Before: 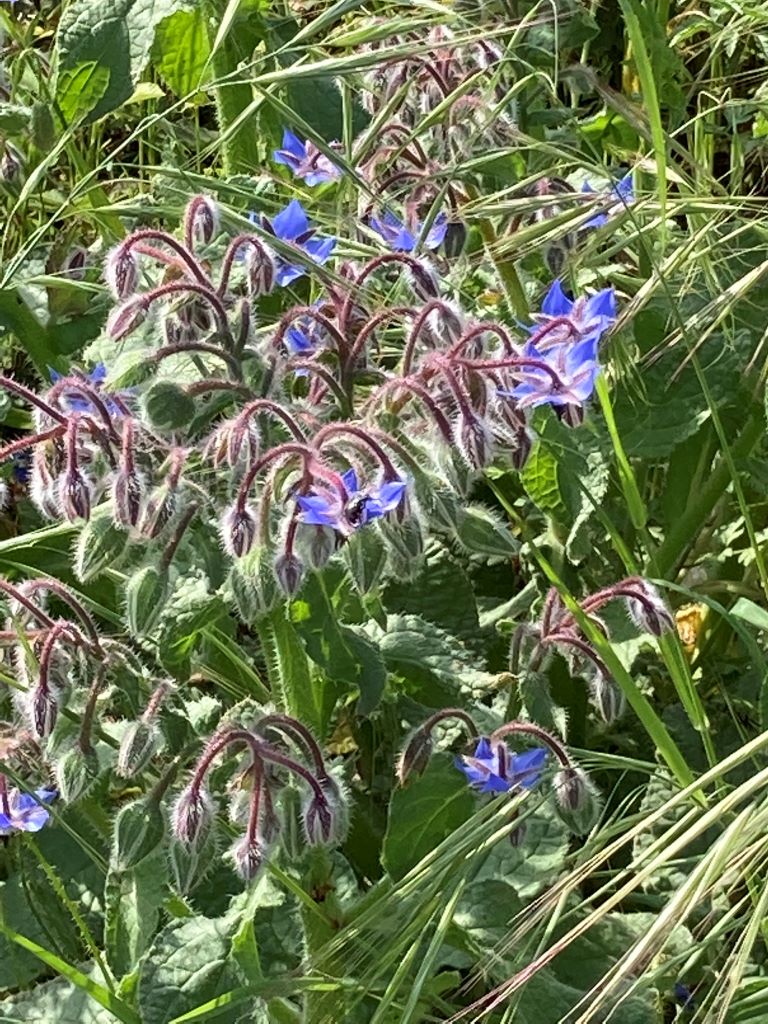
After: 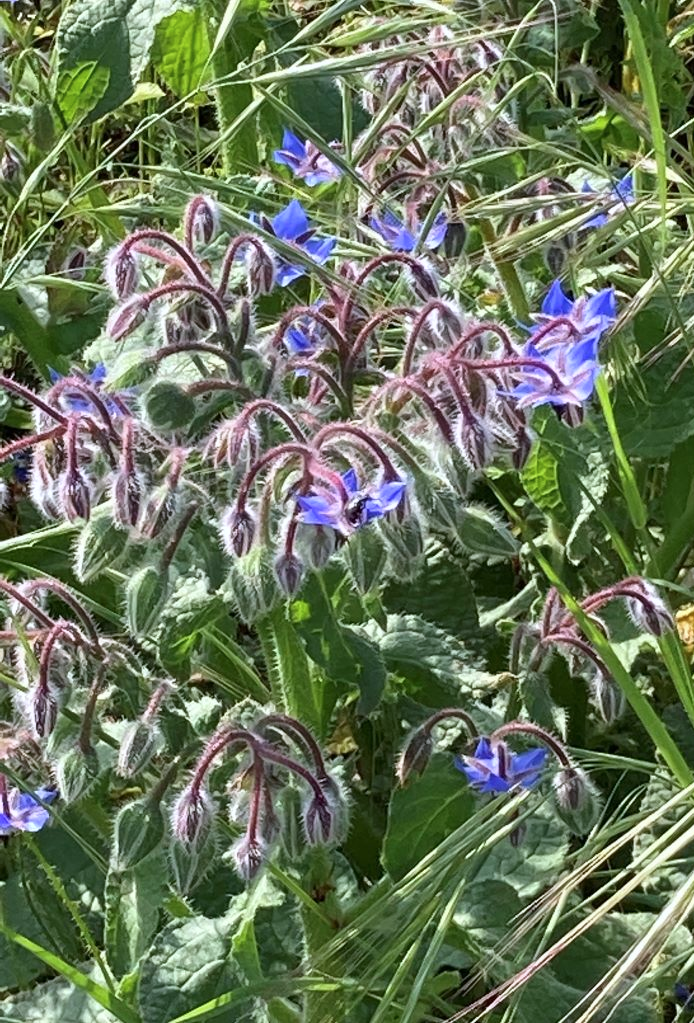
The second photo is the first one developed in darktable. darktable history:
color calibration: illuminant as shot in camera, x 0.358, y 0.373, temperature 4628.91 K
crop: right 9.509%, bottom 0.031%
